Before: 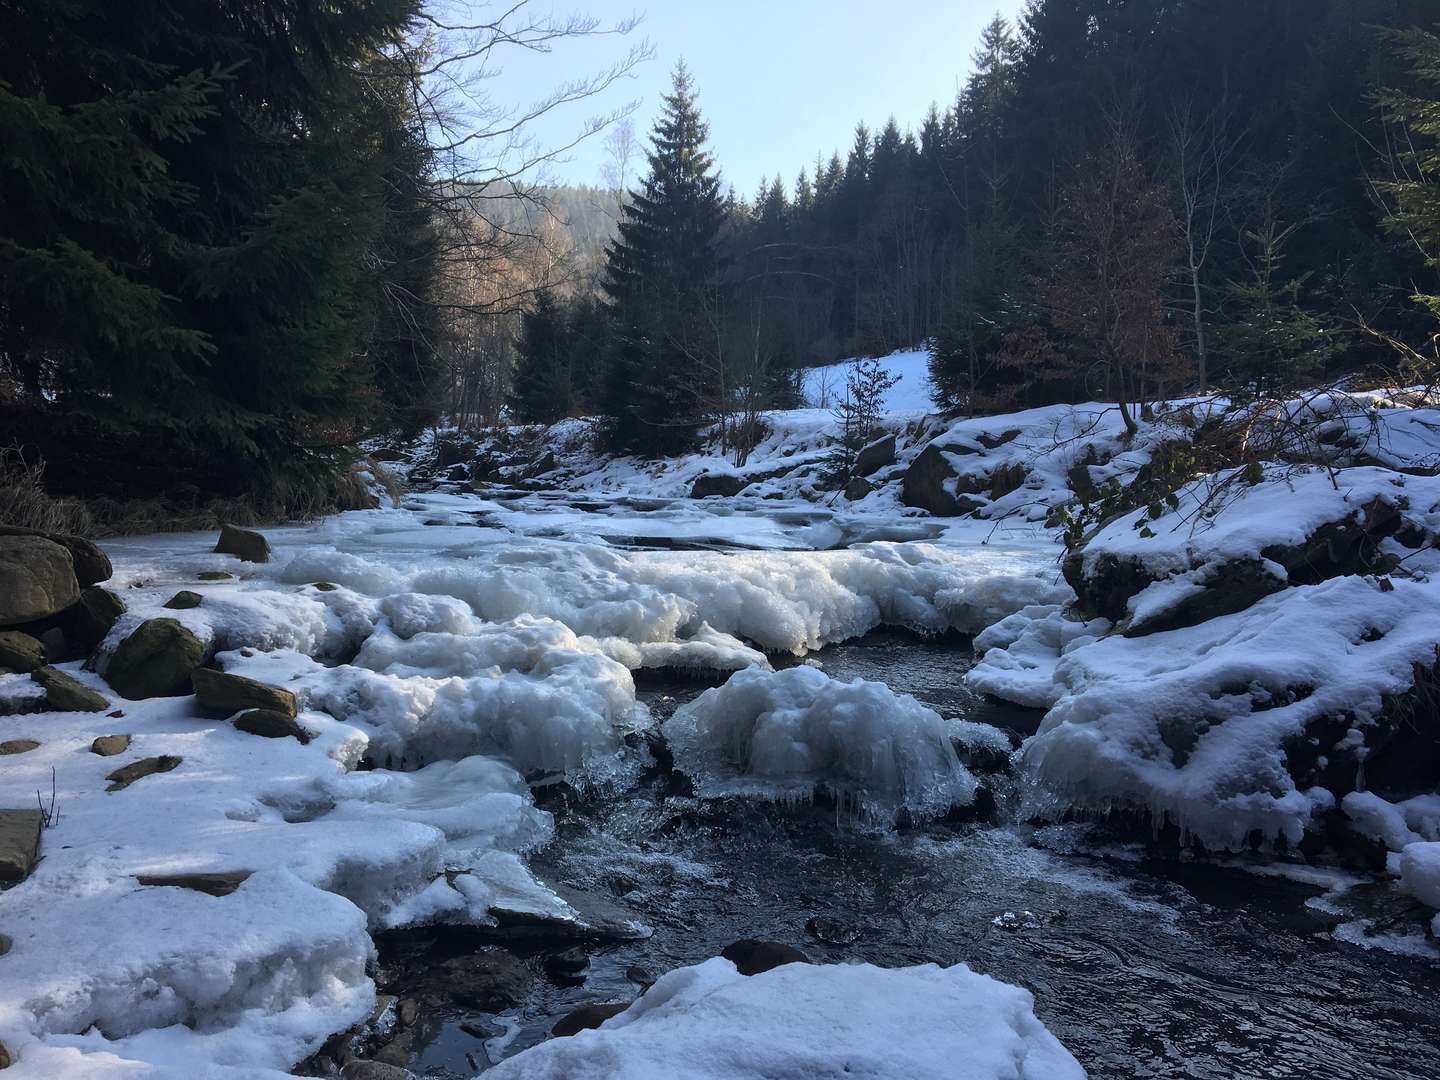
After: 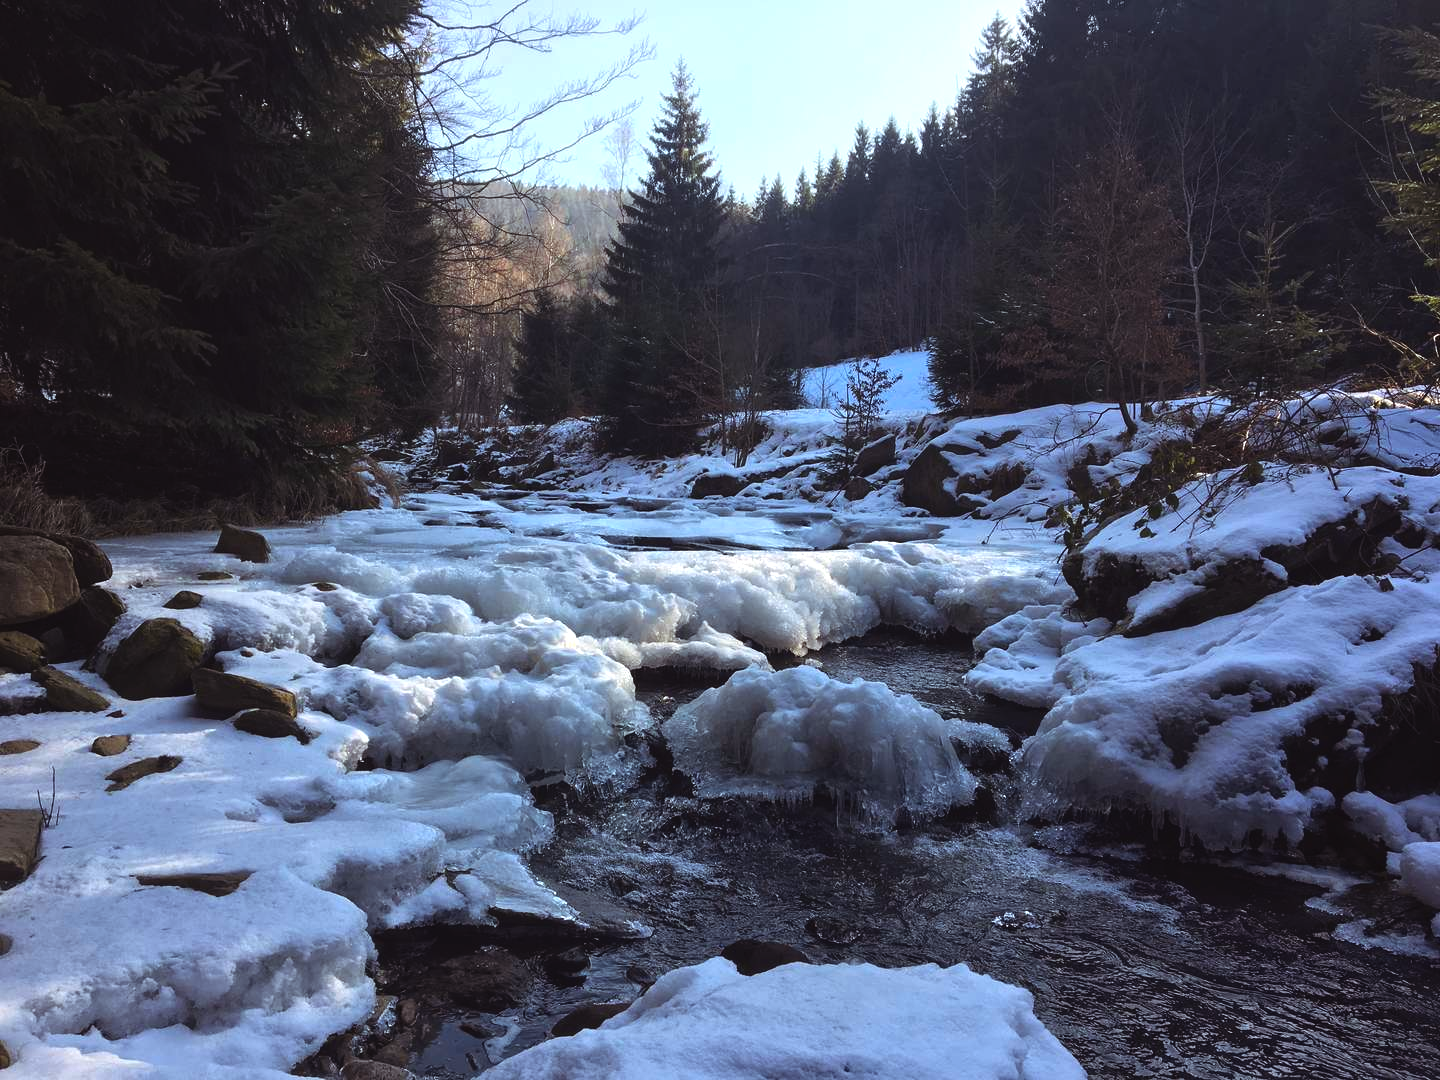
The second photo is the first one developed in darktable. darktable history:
color balance rgb: shadows lift › chroma 4.698%, shadows lift › hue 25.67°, global offset › luminance 0.717%, perceptual saturation grading › global saturation 25.453%, contrast 15.32%
